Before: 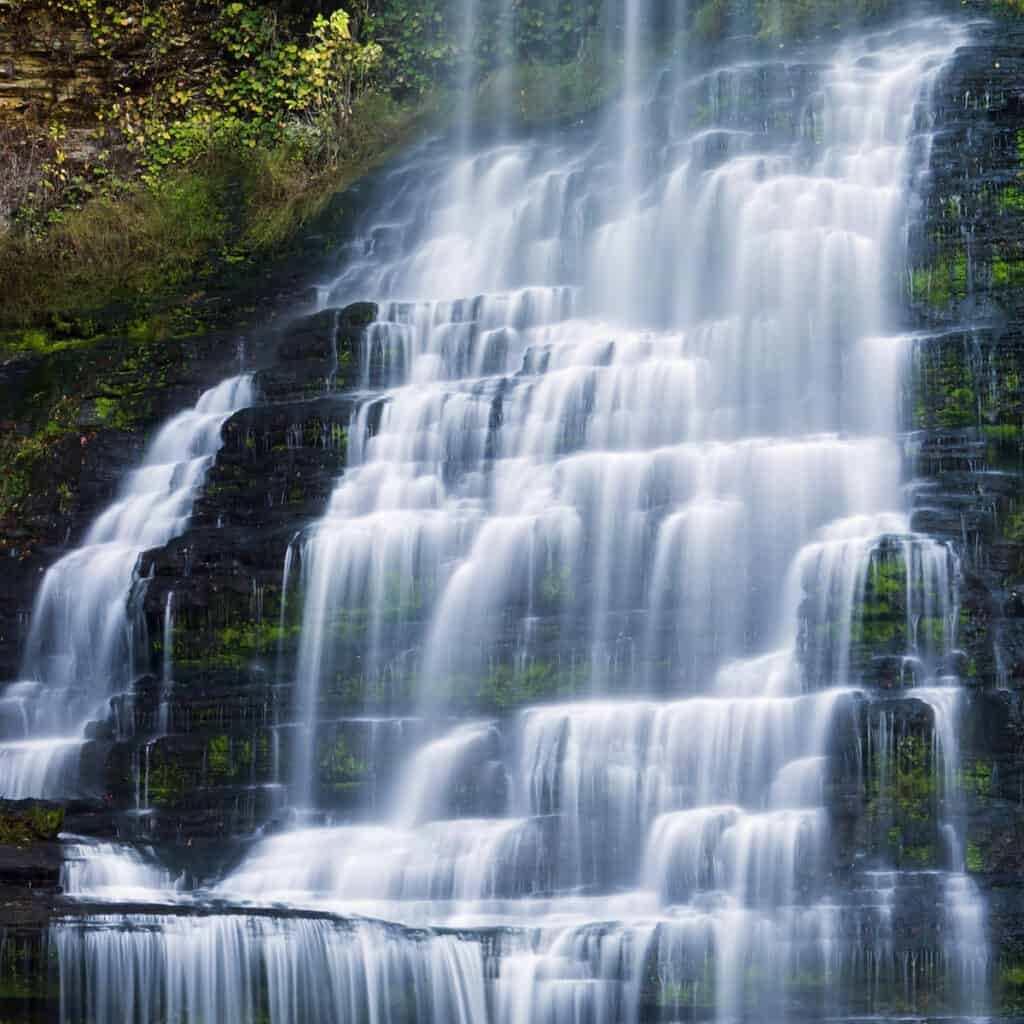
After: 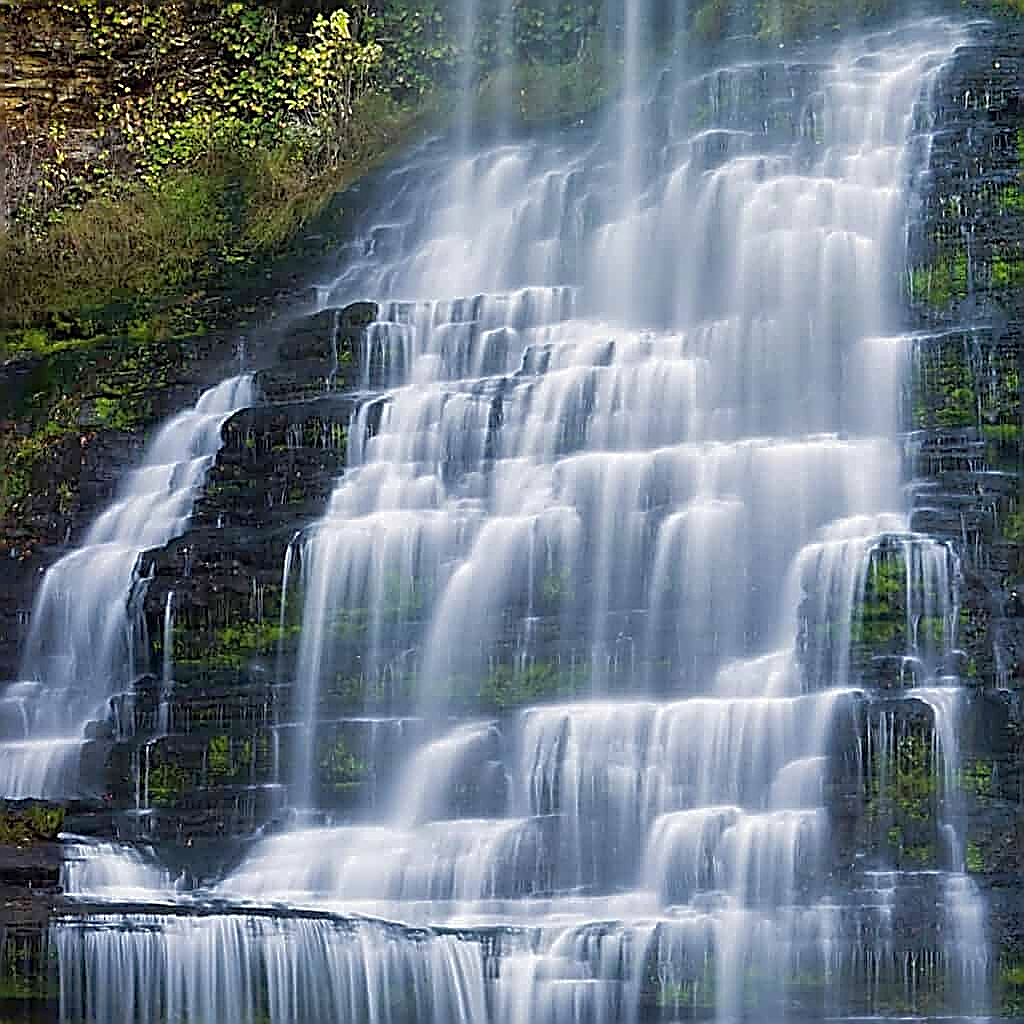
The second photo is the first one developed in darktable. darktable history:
sharpen: amount 1.995
shadows and highlights: on, module defaults
